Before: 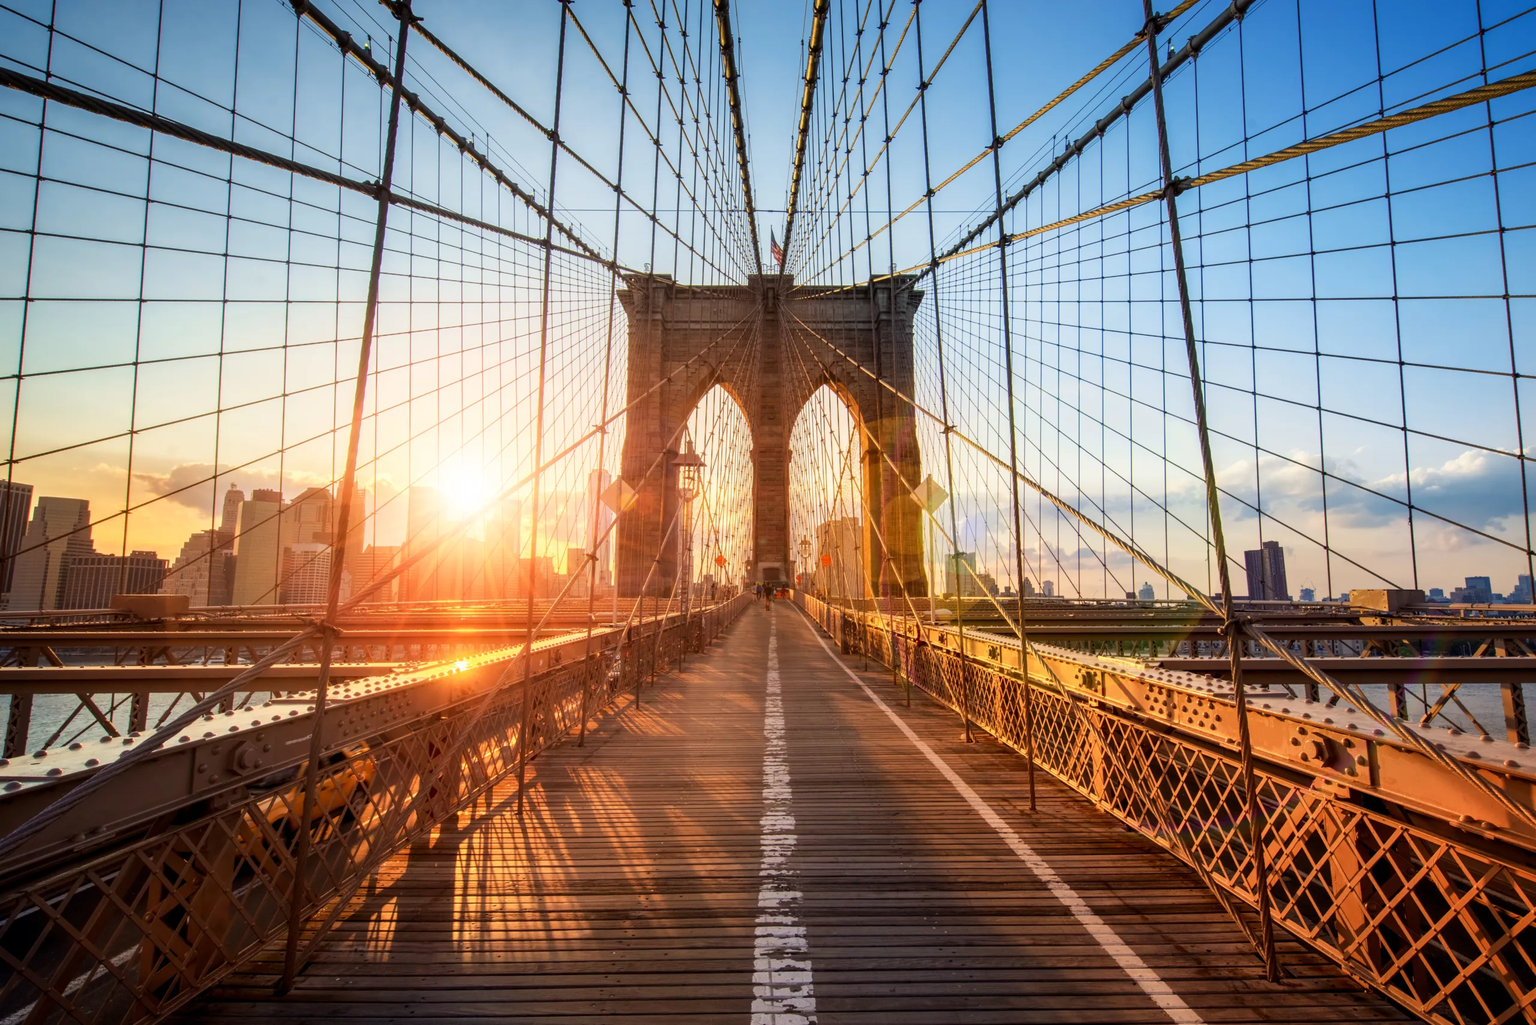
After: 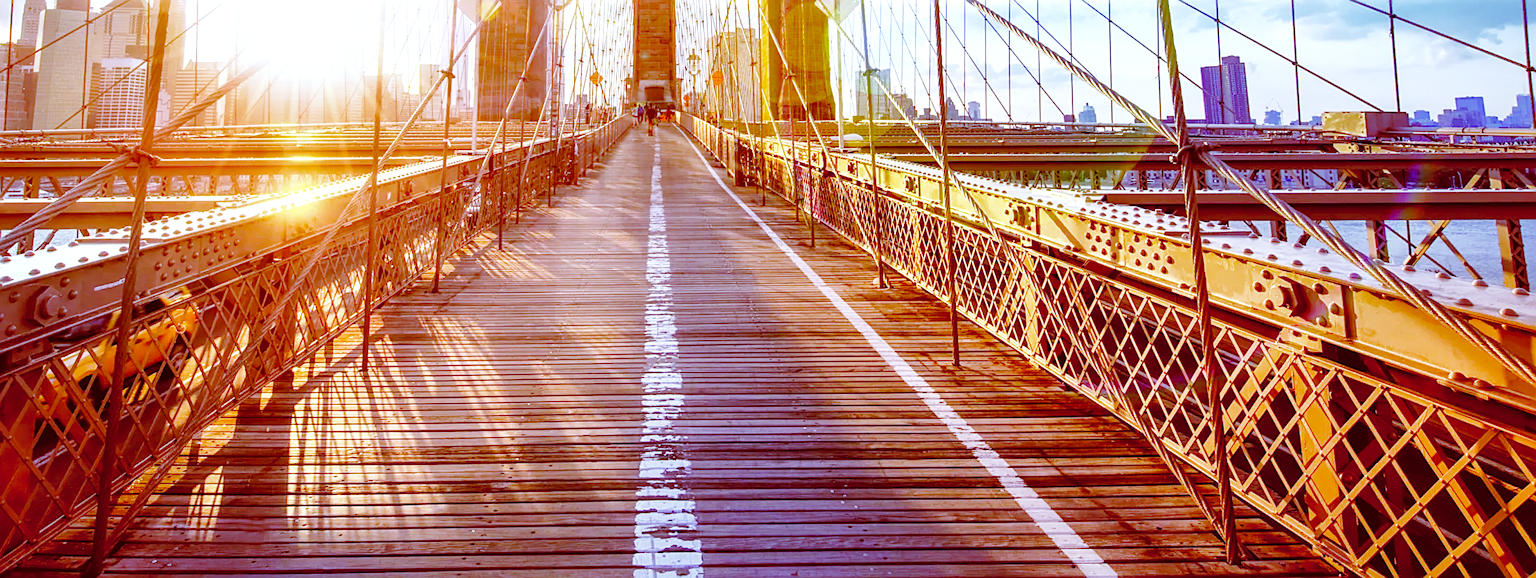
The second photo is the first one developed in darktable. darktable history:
exposure: exposure 0.493 EV, compensate highlight preservation false
white balance: red 0.766, blue 1.537
sharpen: on, module defaults
local contrast: highlights 100%, shadows 100%, detail 120%, midtone range 0.2
shadows and highlights: shadows 60, highlights -60
color balance: lift [1, 1.011, 0.999, 0.989], gamma [1.109, 1.045, 1.039, 0.955], gain [0.917, 0.936, 0.952, 1.064], contrast 2.32%, contrast fulcrum 19%, output saturation 101%
crop and rotate: left 13.306%, top 48.129%, bottom 2.928%
base curve: curves: ch0 [(0, 0) (0, 0) (0.002, 0.001) (0.008, 0.003) (0.019, 0.011) (0.037, 0.037) (0.064, 0.11) (0.102, 0.232) (0.152, 0.379) (0.216, 0.524) (0.296, 0.665) (0.394, 0.789) (0.512, 0.881) (0.651, 0.945) (0.813, 0.986) (1, 1)], preserve colors none
